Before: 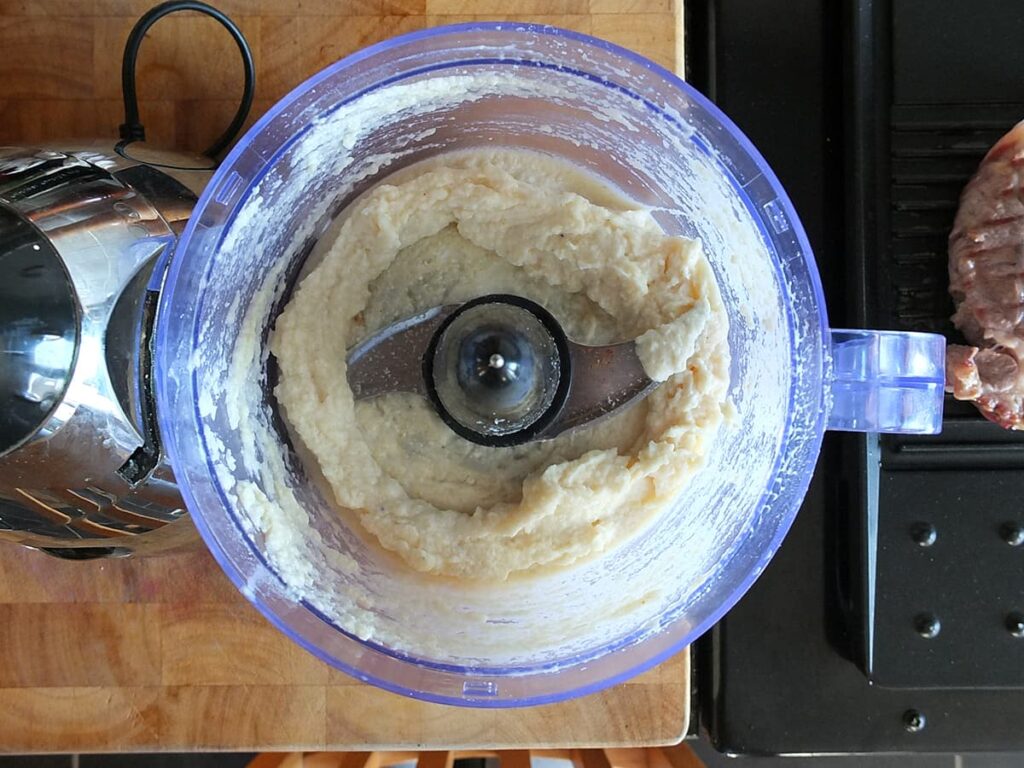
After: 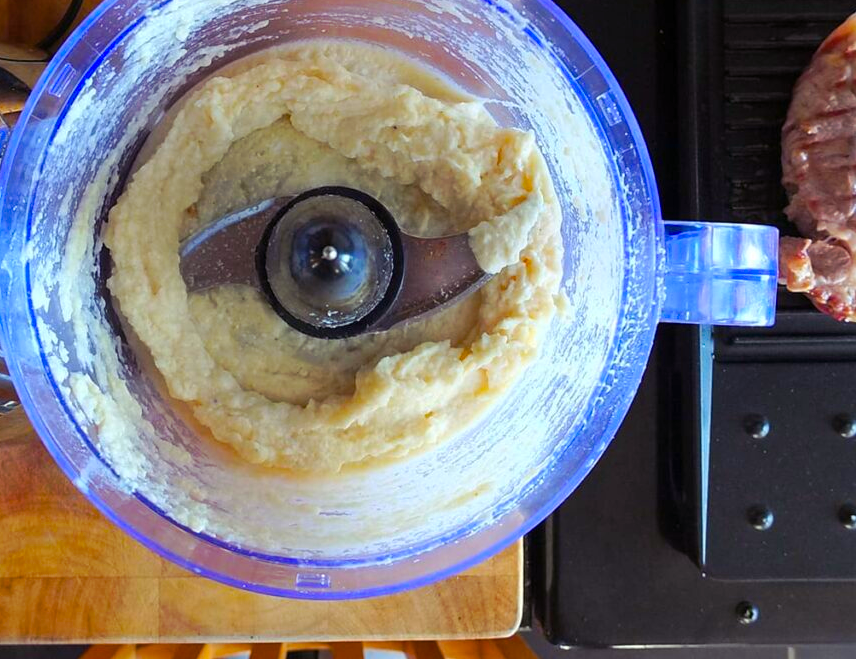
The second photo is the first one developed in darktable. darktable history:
crop: left 16.404%, top 14.182%
color balance rgb: shadows lift › luminance 0.292%, shadows lift › chroma 6.848%, shadows lift › hue 298.64°, linear chroma grading › global chroma 49.944%, perceptual saturation grading › global saturation 0.587%, global vibrance 6.806%, saturation formula JzAzBz (2021)
tone curve: curves: ch0 [(0, 0) (0.003, 0.003) (0.011, 0.011) (0.025, 0.025) (0.044, 0.044) (0.069, 0.068) (0.1, 0.099) (0.136, 0.134) (0.177, 0.175) (0.224, 0.222) (0.277, 0.274) (0.335, 0.331) (0.399, 0.395) (0.468, 0.463) (0.543, 0.554) (0.623, 0.632) (0.709, 0.716) (0.801, 0.805) (0.898, 0.9) (1, 1)], preserve colors none
